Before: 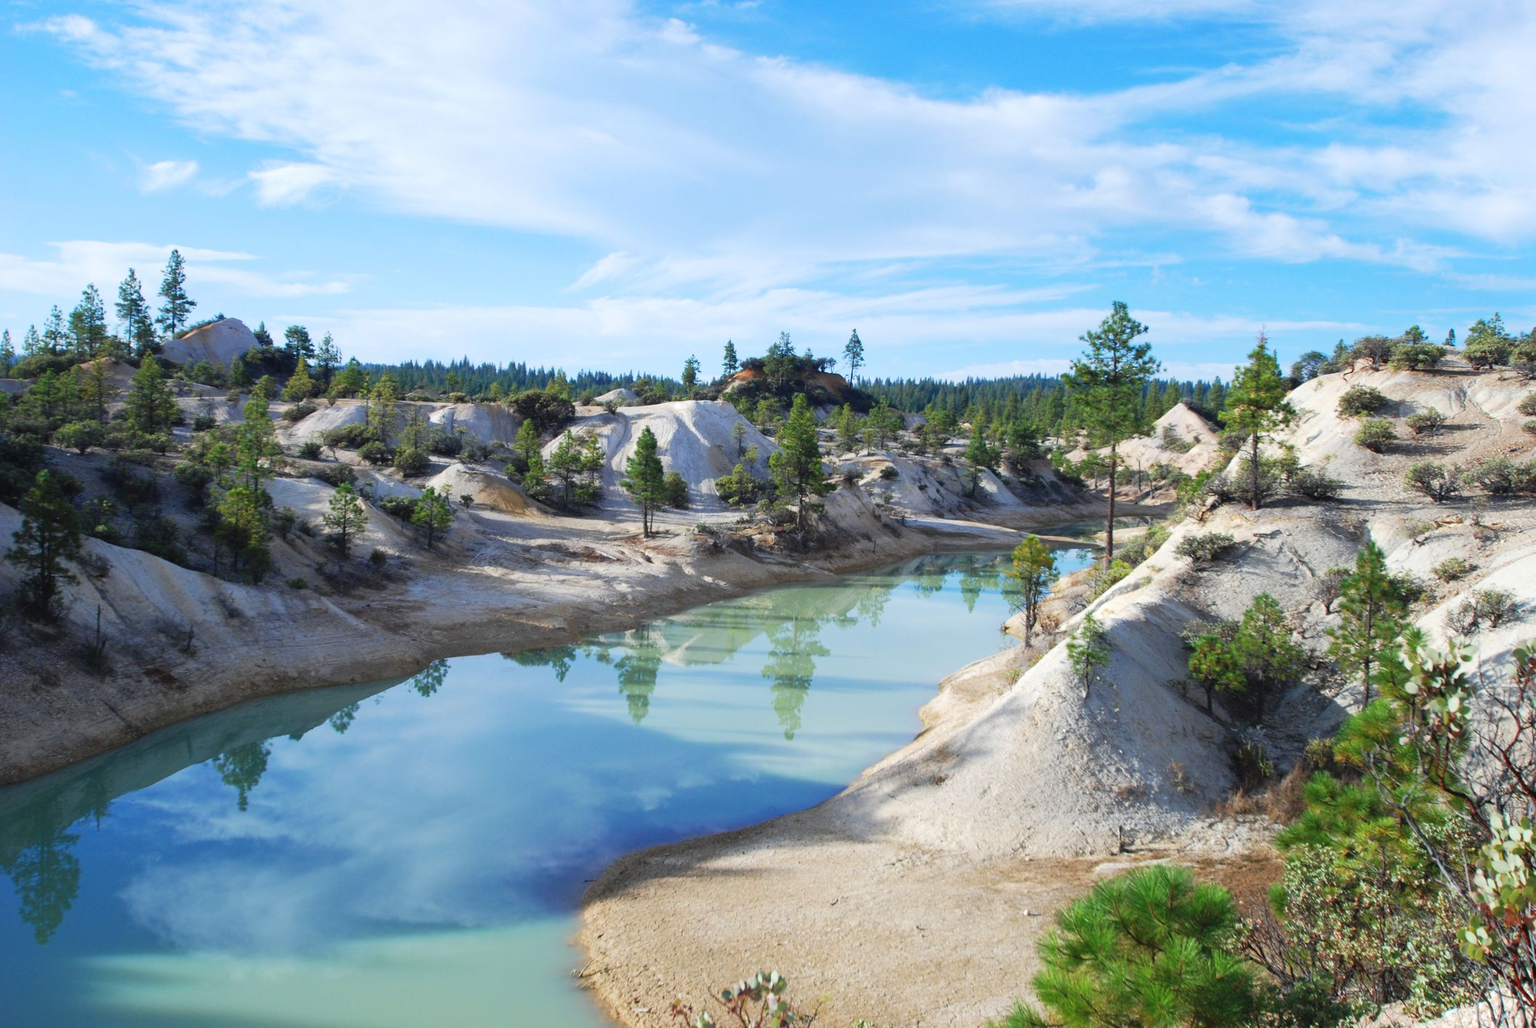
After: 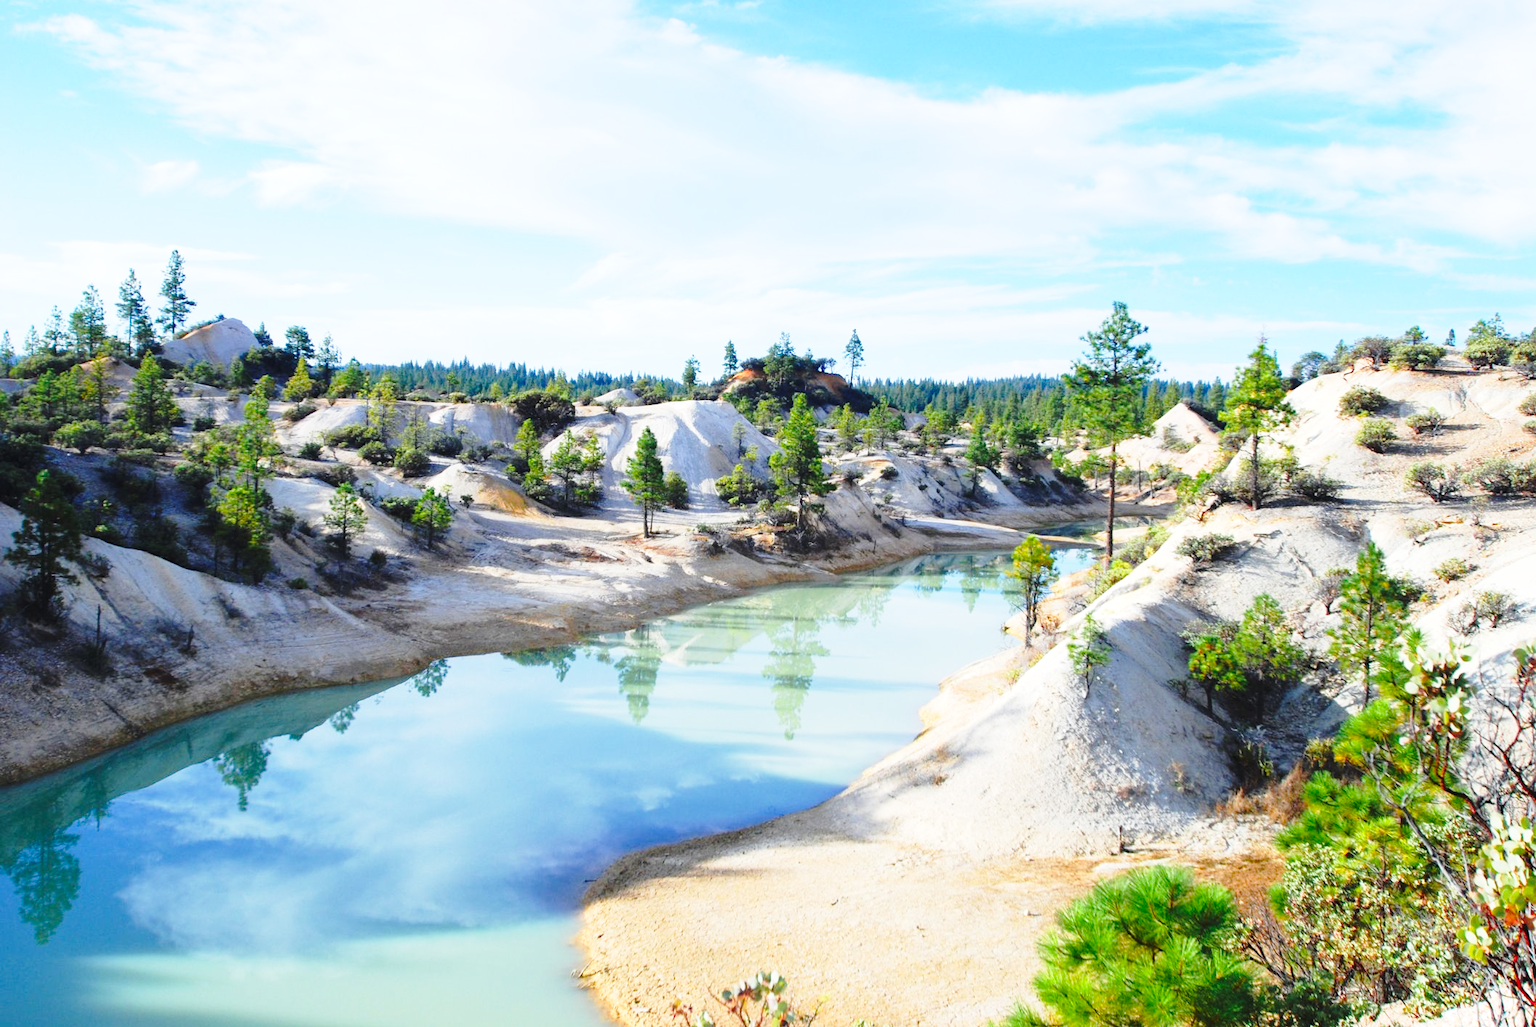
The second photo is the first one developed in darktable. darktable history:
color zones: curves: ch0 [(0.224, 0.526) (0.75, 0.5)]; ch1 [(0.055, 0.526) (0.224, 0.761) (0.377, 0.526) (0.75, 0.5)]
base curve: curves: ch0 [(0, 0) (0.032, 0.037) (0.105, 0.228) (0.435, 0.76) (0.856, 0.983) (1, 1)], preserve colors none
